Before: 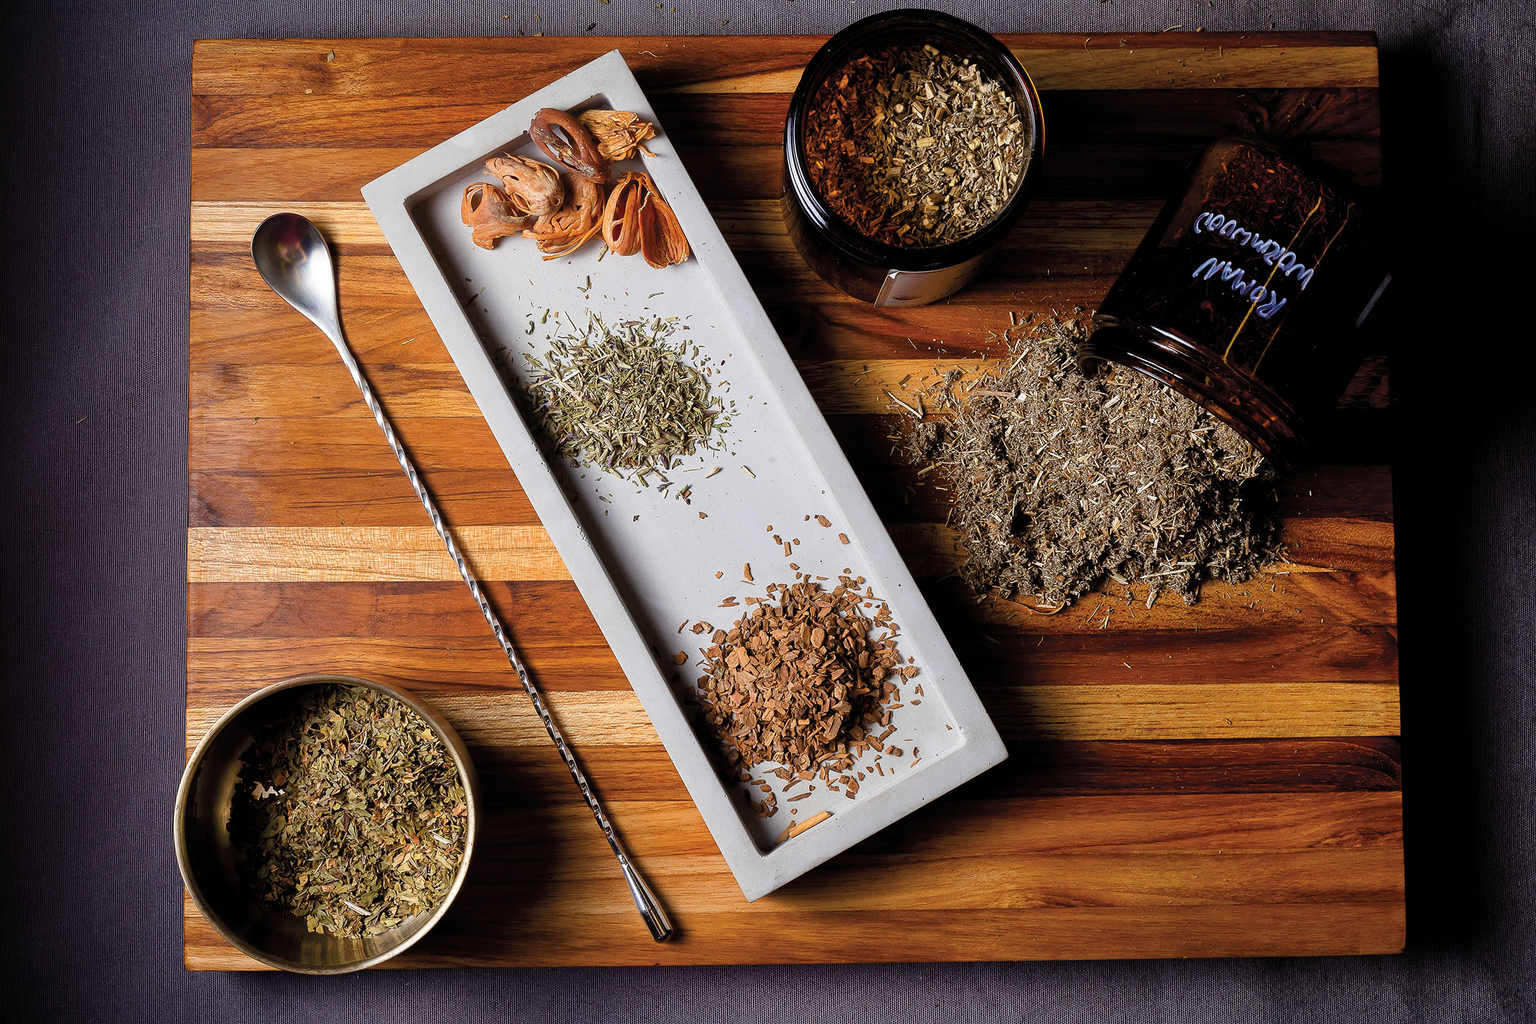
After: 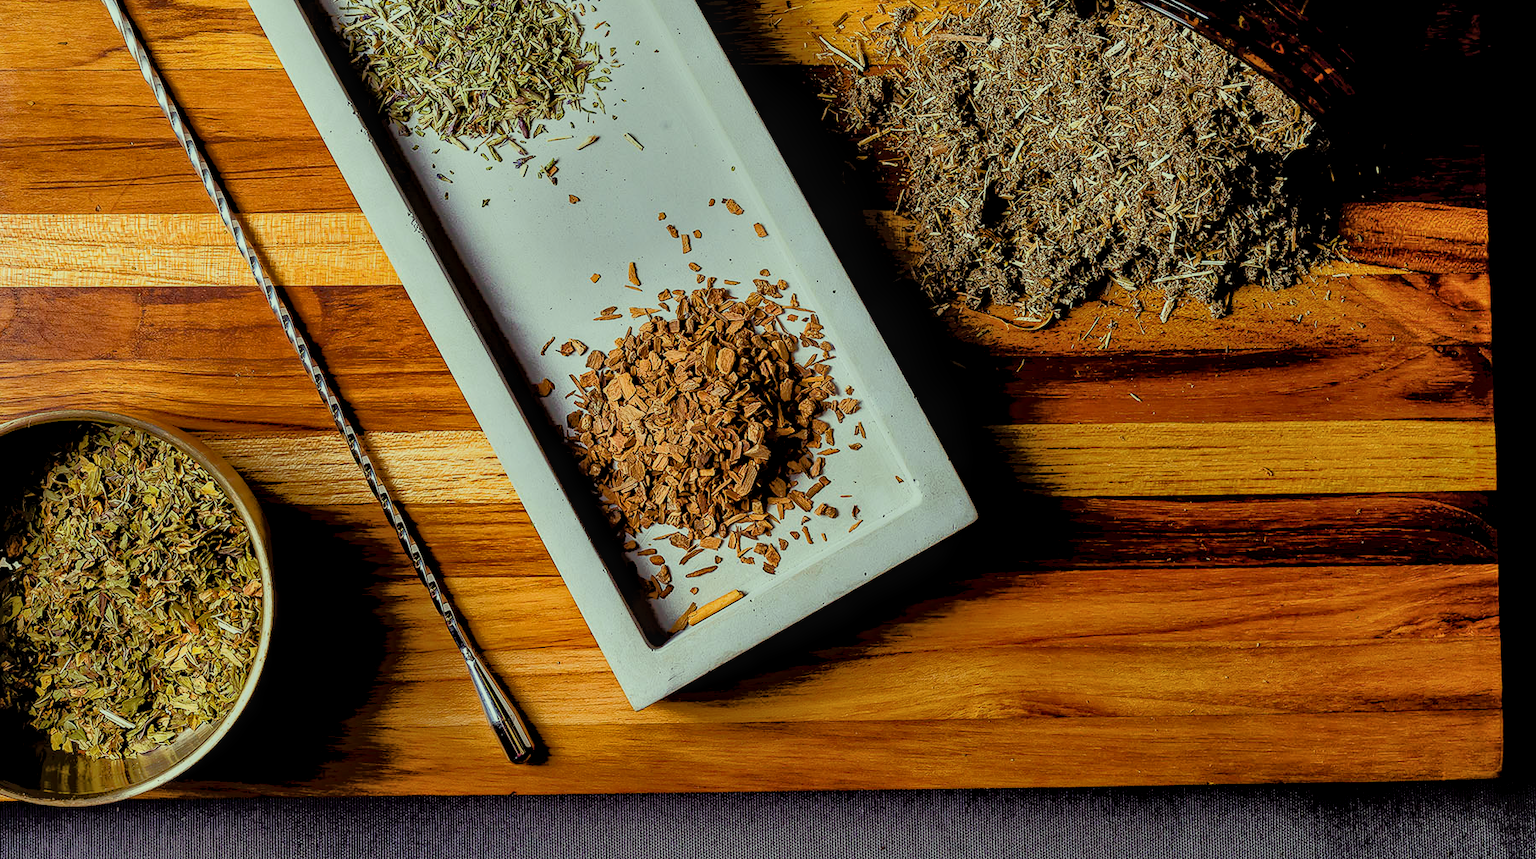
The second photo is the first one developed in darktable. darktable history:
haze removal: compatibility mode true, adaptive false
crop and rotate: left 17.506%, top 35.685%, right 6.845%, bottom 0.802%
exposure: black level correction 0.005, exposure 0.016 EV, compensate highlight preservation false
local contrast: detail 130%
color balance rgb: highlights gain › luminance 15.617%, highlights gain › chroma 7.122%, highlights gain › hue 122.61°, perceptual saturation grading › global saturation 0.225%, perceptual brilliance grading › global brilliance 1.357%, perceptual brilliance grading › highlights -3.618%, global vibrance 44.342%
filmic rgb: black relative exposure -7.65 EV, white relative exposure 4.56 EV, hardness 3.61
tone equalizer: -7 EV -0.66 EV, -6 EV 1.01 EV, -5 EV -0.478 EV, -4 EV 0.392 EV, -3 EV 0.442 EV, -2 EV 0.167 EV, -1 EV -0.132 EV, +0 EV -0.413 EV
